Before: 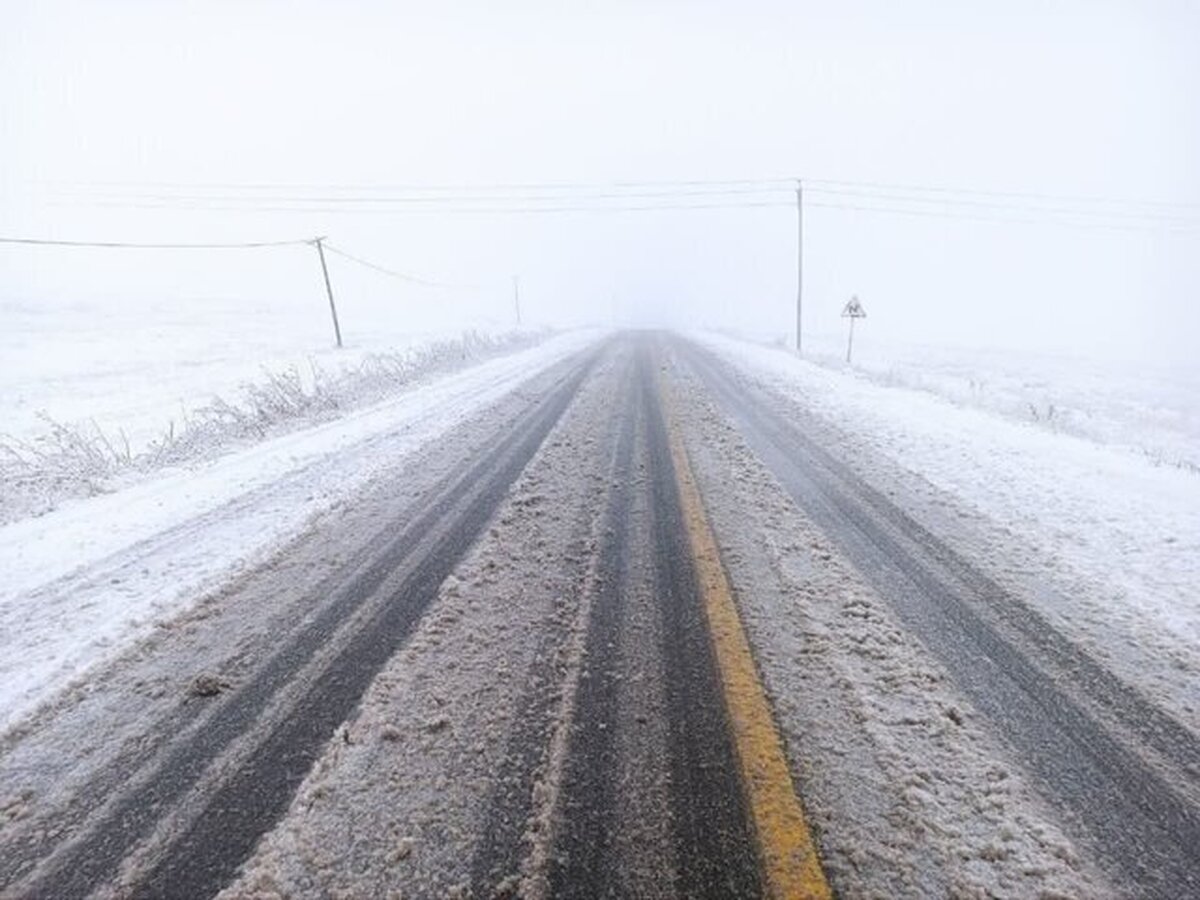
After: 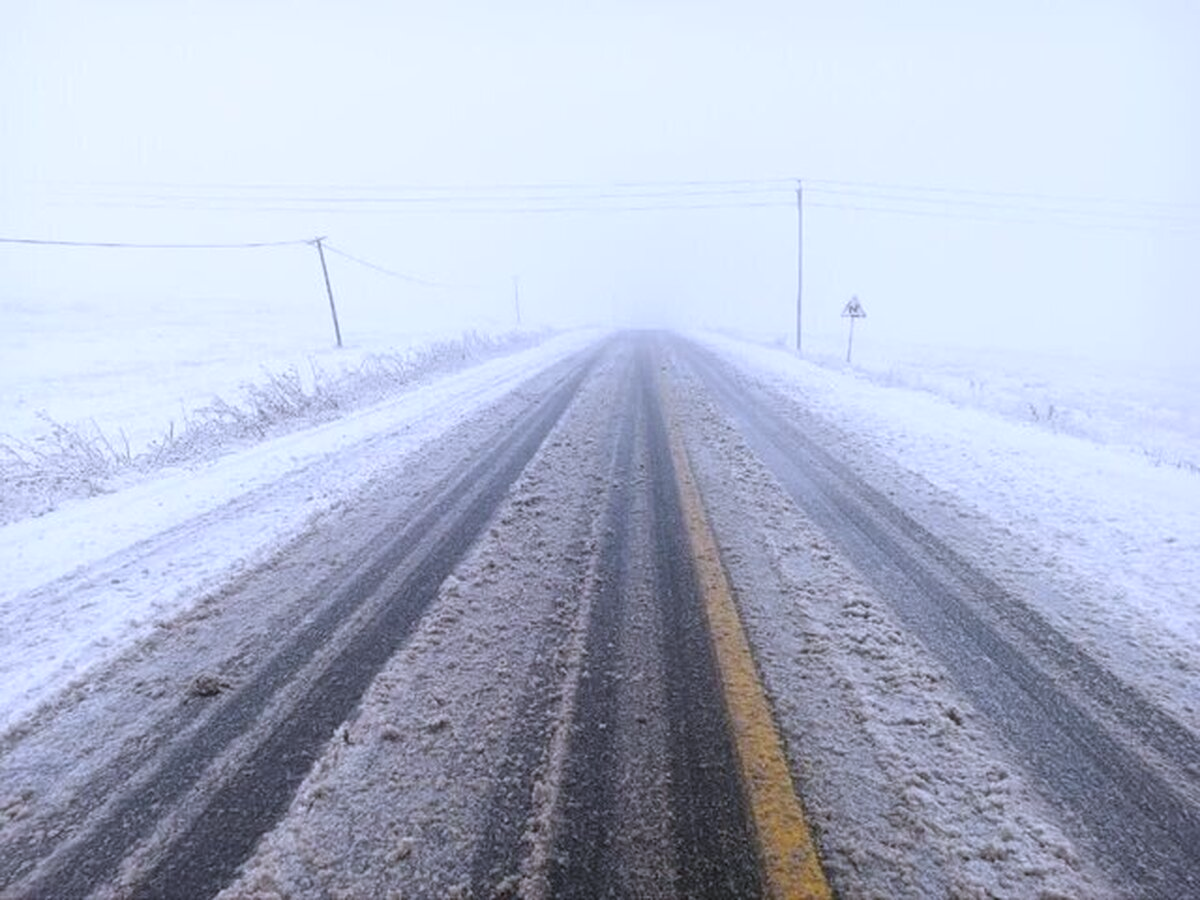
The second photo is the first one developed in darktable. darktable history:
exposure: exposure -0.072 EV, compensate highlight preservation false
white balance: red 0.967, blue 1.119, emerald 0.756
